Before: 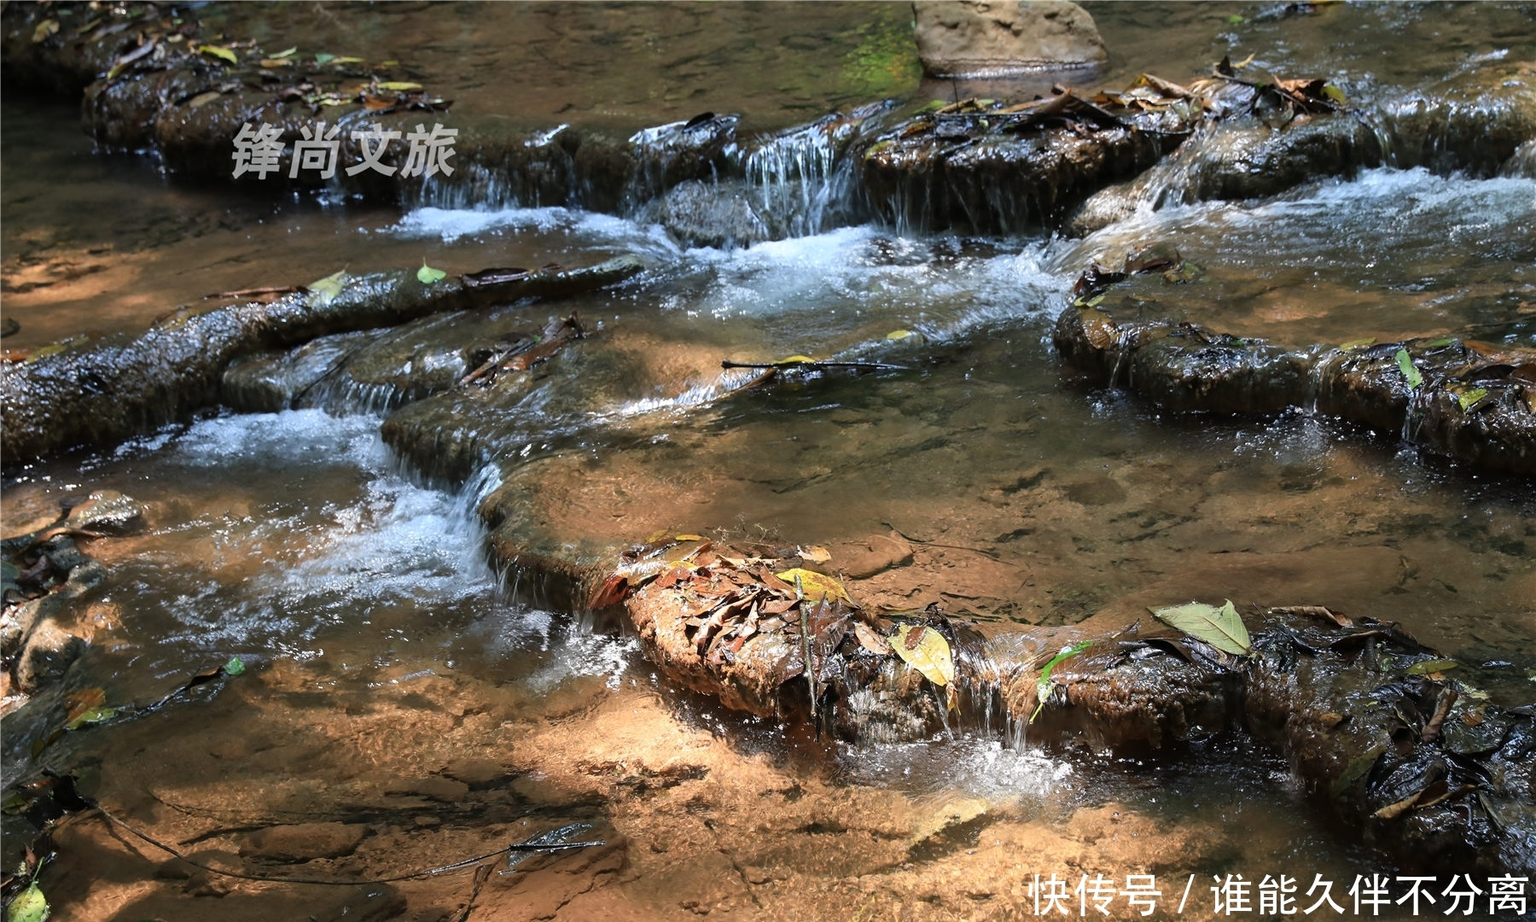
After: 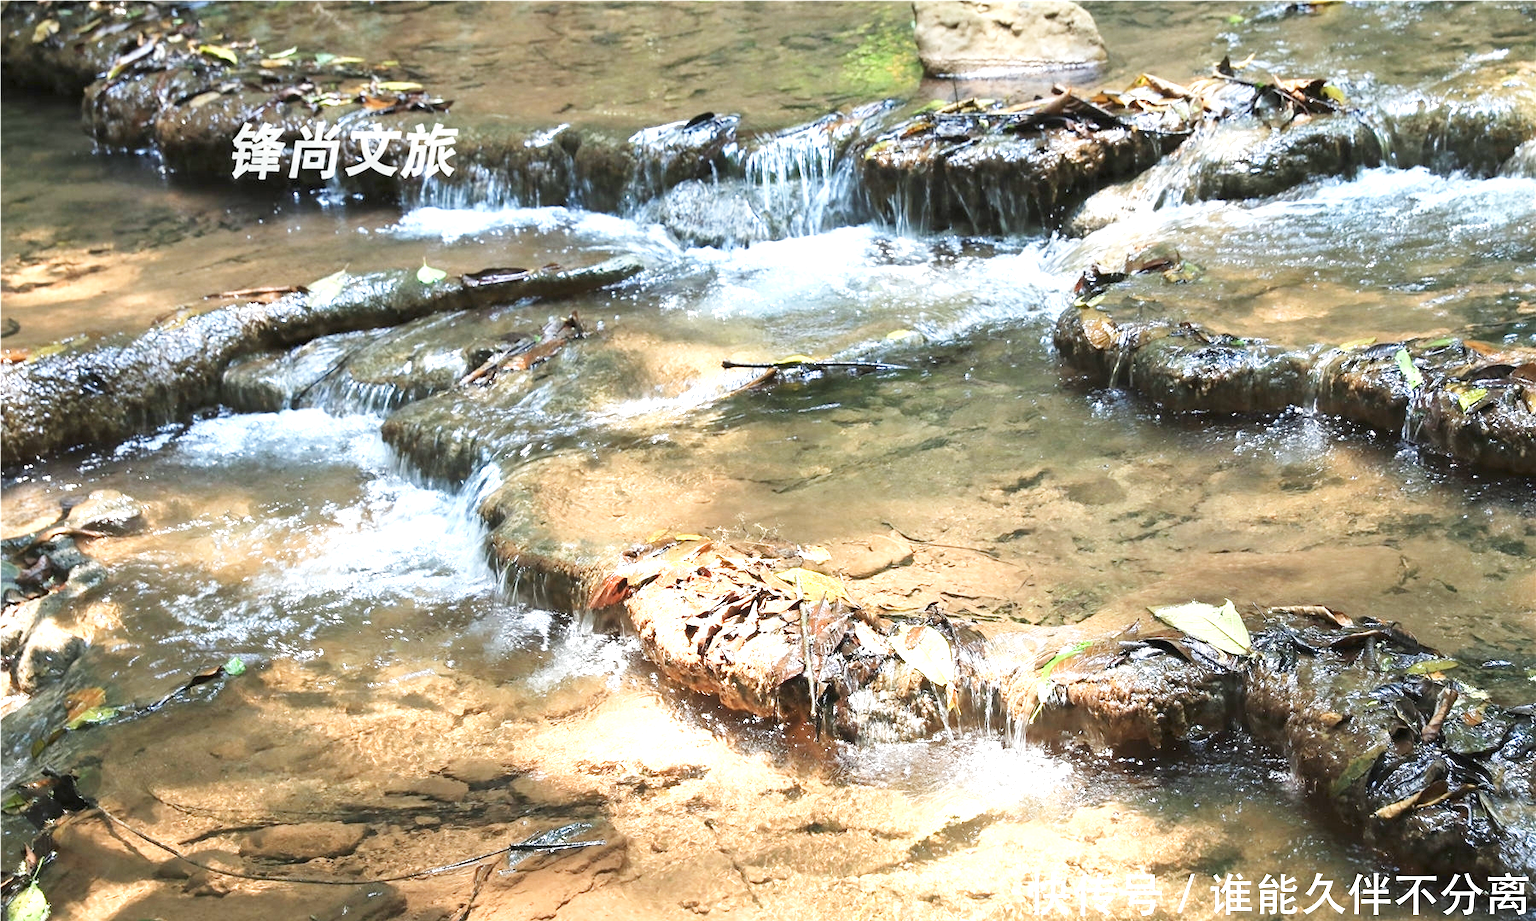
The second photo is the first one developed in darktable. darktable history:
exposure: black level correction 0, exposure 1.5 EV, compensate exposure bias true, compensate highlight preservation false
base curve: curves: ch0 [(0, 0) (0.204, 0.334) (0.55, 0.733) (1, 1)], preserve colors none
white balance: red 0.978, blue 0.999
